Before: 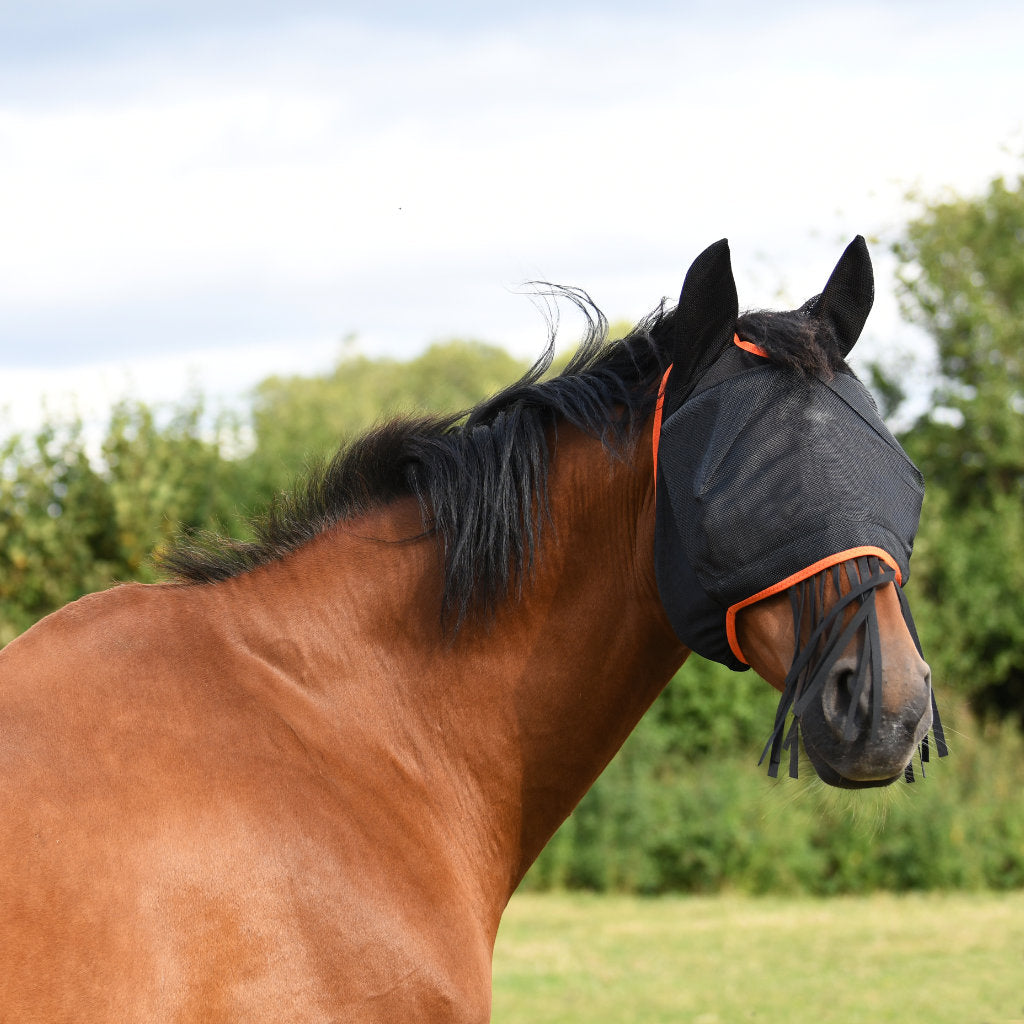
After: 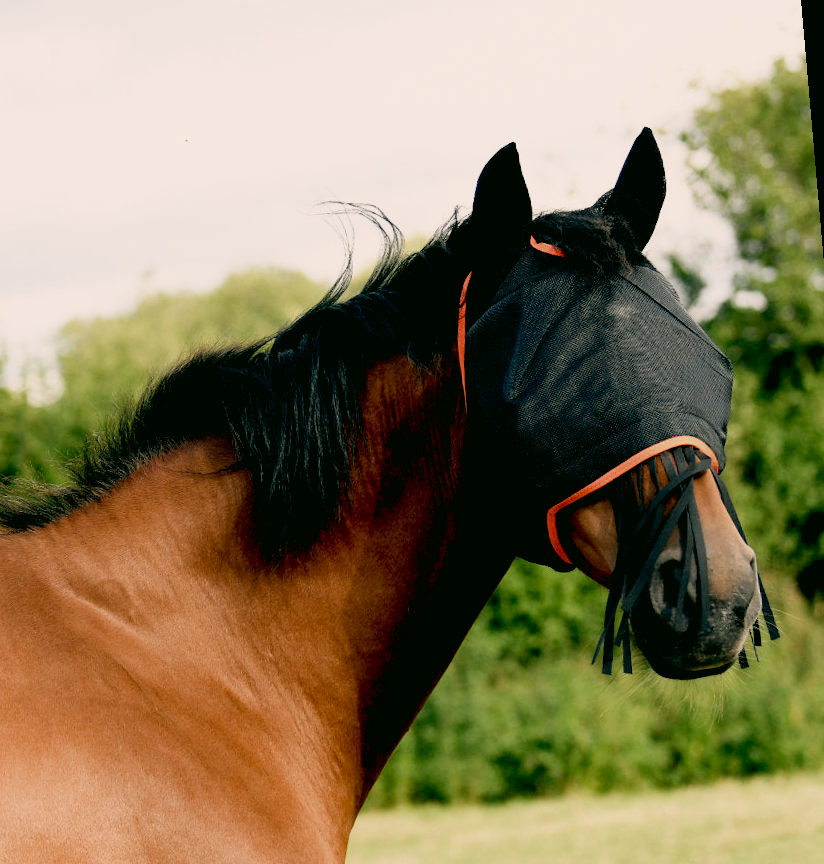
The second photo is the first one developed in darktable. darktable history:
exposure: black level correction 0.009, exposure 0.119 EV, compensate highlight preservation false
color correction: highlights a* 4.02, highlights b* 4.98, shadows a* -7.55, shadows b* 4.98
crop: left 17.582%, bottom 0.031%
filmic rgb: middle gray luminance 21.73%, black relative exposure -14 EV, white relative exposure 2.96 EV, threshold 6 EV, target black luminance 0%, hardness 8.81, latitude 59.69%, contrast 1.208, highlights saturation mix 5%, shadows ↔ highlights balance 41.6%, add noise in highlights 0, color science v3 (2019), use custom middle-gray values true, iterations of high-quality reconstruction 0, contrast in highlights soft, enable highlight reconstruction true
color balance: lift [0.975, 0.993, 1, 1.015], gamma [1.1, 1, 1, 0.945], gain [1, 1.04, 1, 0.95]
rotate and perspective: rotation -5°, crop left 0.05, crop right 0.952, crop top 0.11, crop bottom 0.89
contrast equalizer: octaves 7, y [[0.6 ×6], [0.55 ×6], [0 ×6], [0 ×6], [0 ×6]], mix -0.3
